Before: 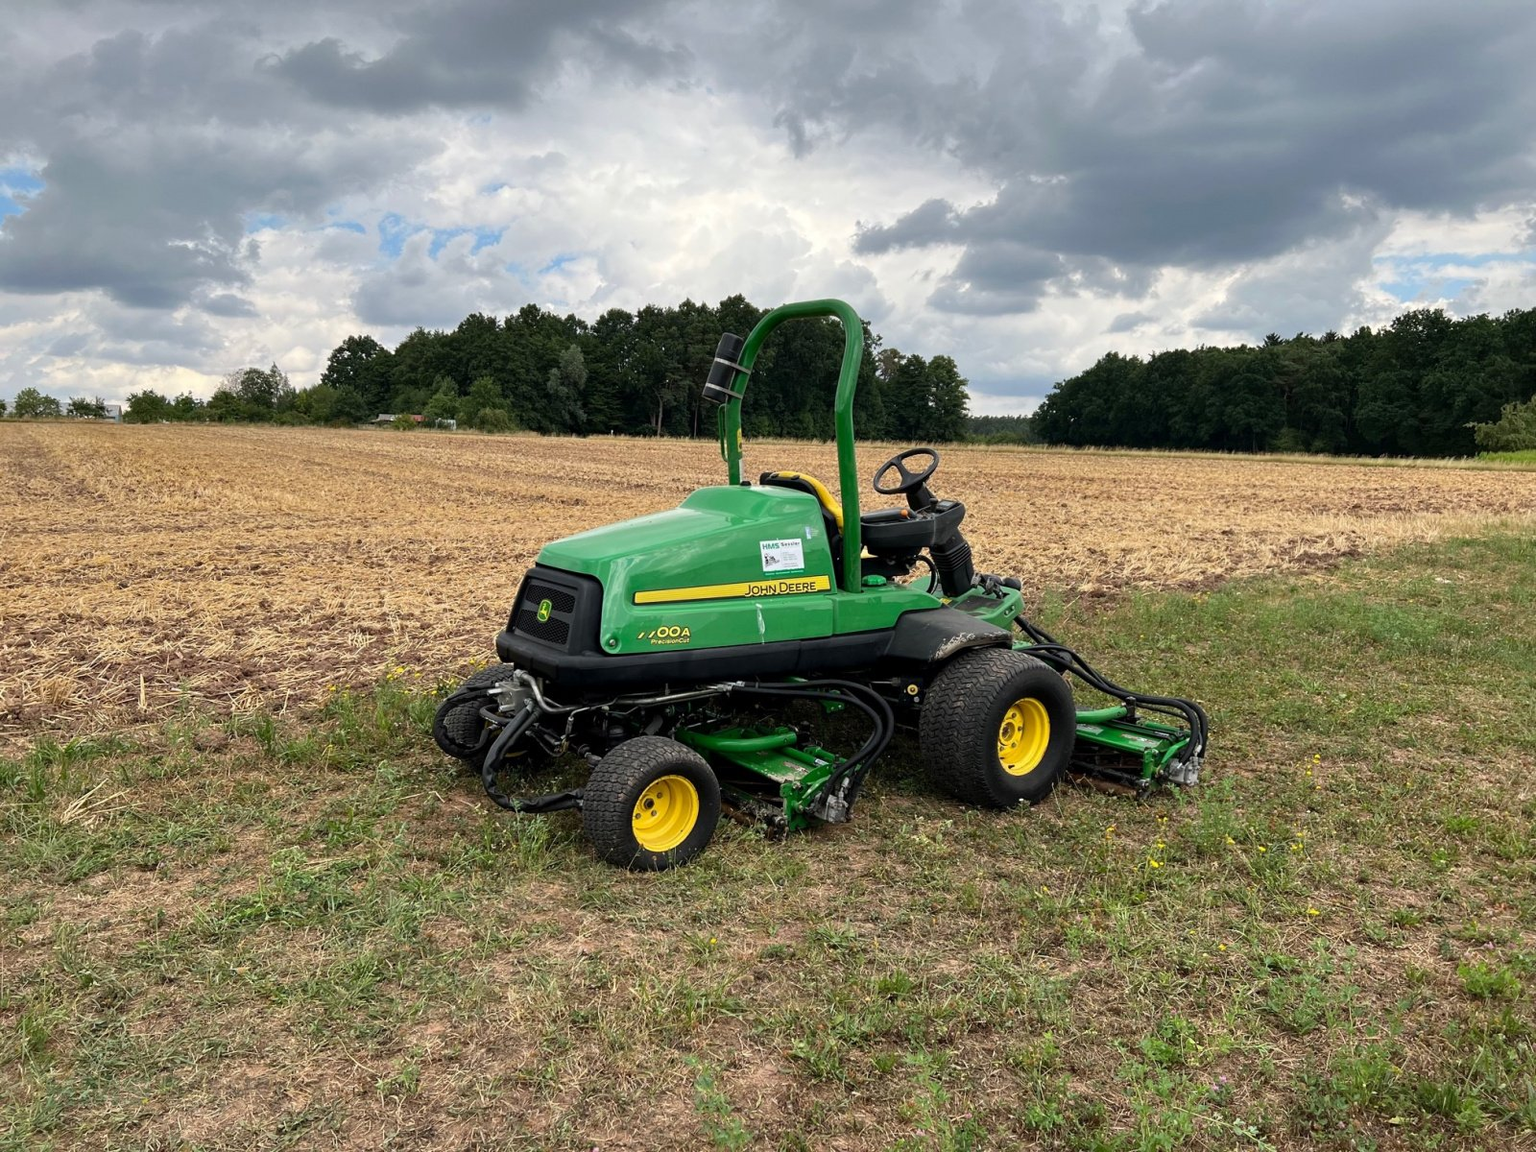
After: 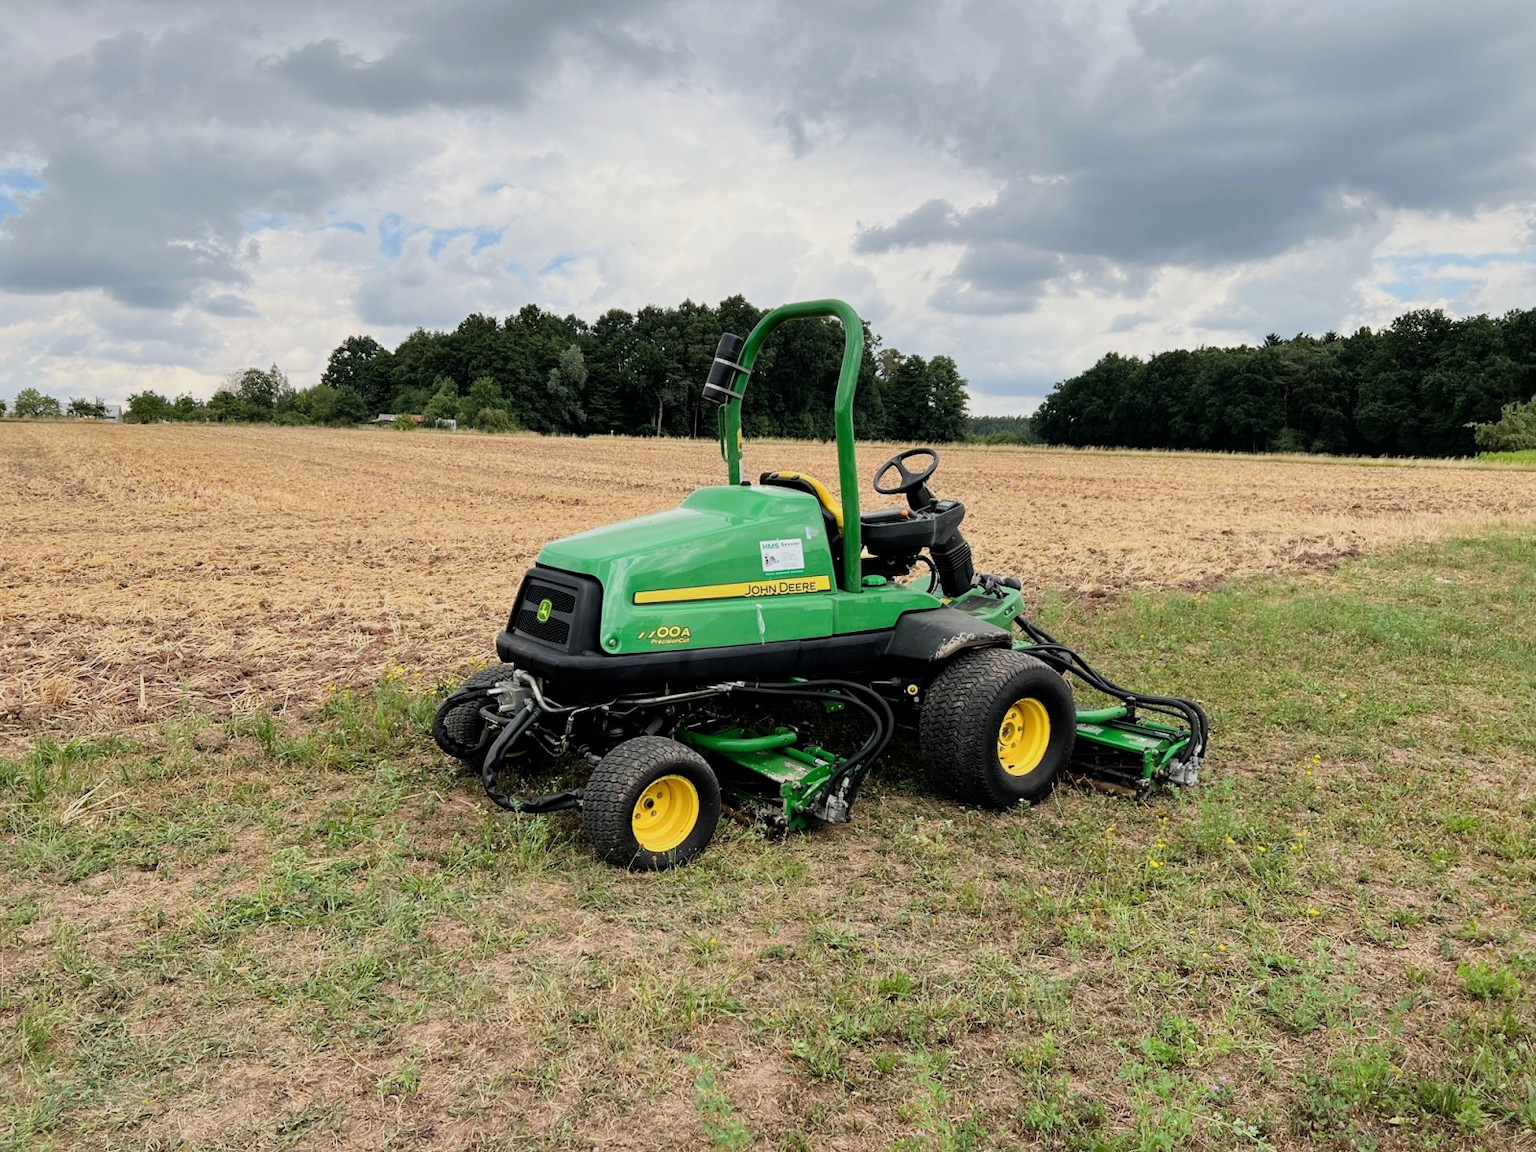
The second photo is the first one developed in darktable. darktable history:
exposure: black level correction 0, exposure 0.6 EV, compensate highlight preservation false
filmic rgb: black relative exposure -7.65 EV, white relative exposure 4.56 EV, hardness 3.61
